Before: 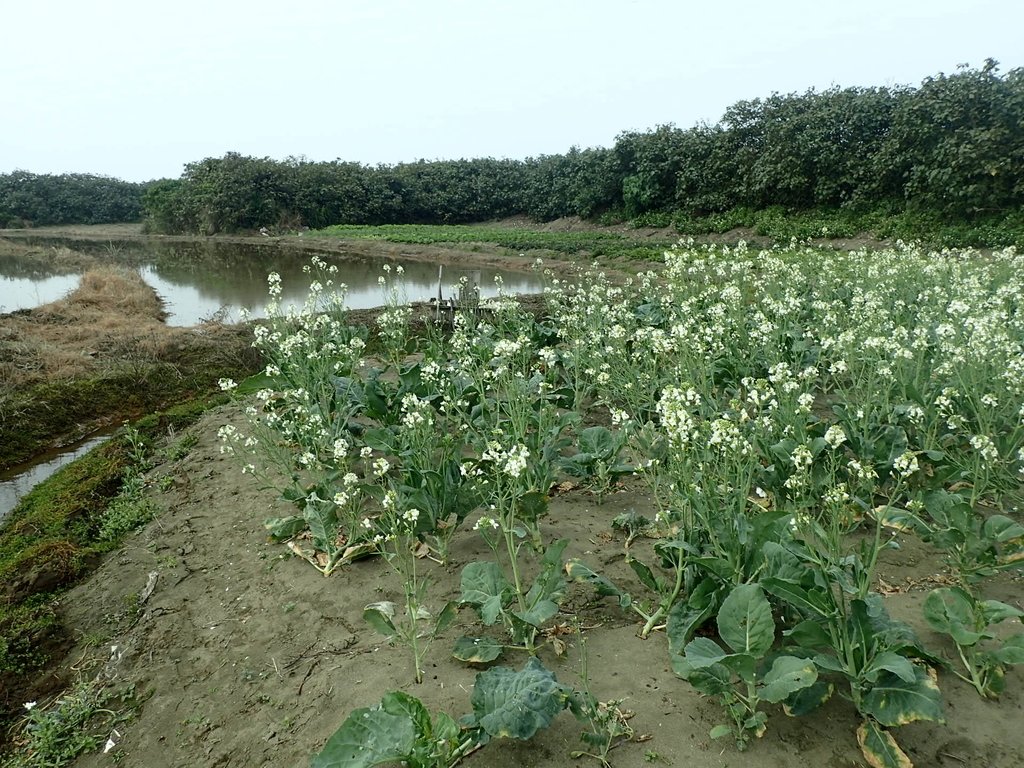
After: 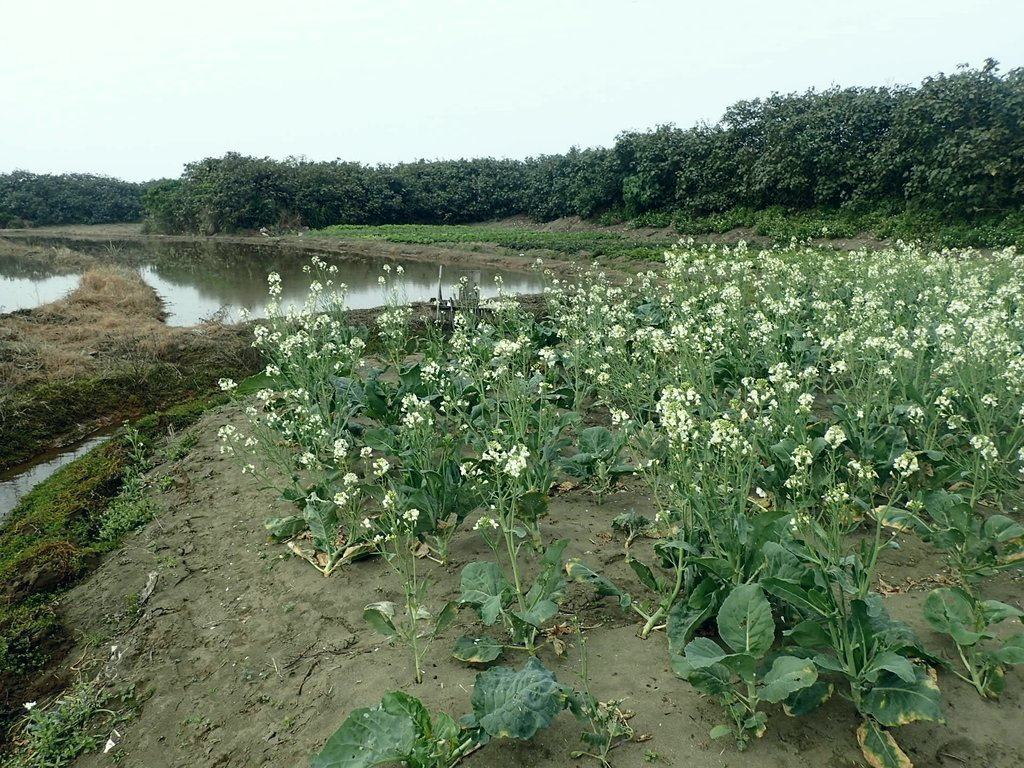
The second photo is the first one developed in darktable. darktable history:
color correction: highlights a* 0.334, highlights b* 2.69, shadows a* -1.03, shadows b* -4.04
